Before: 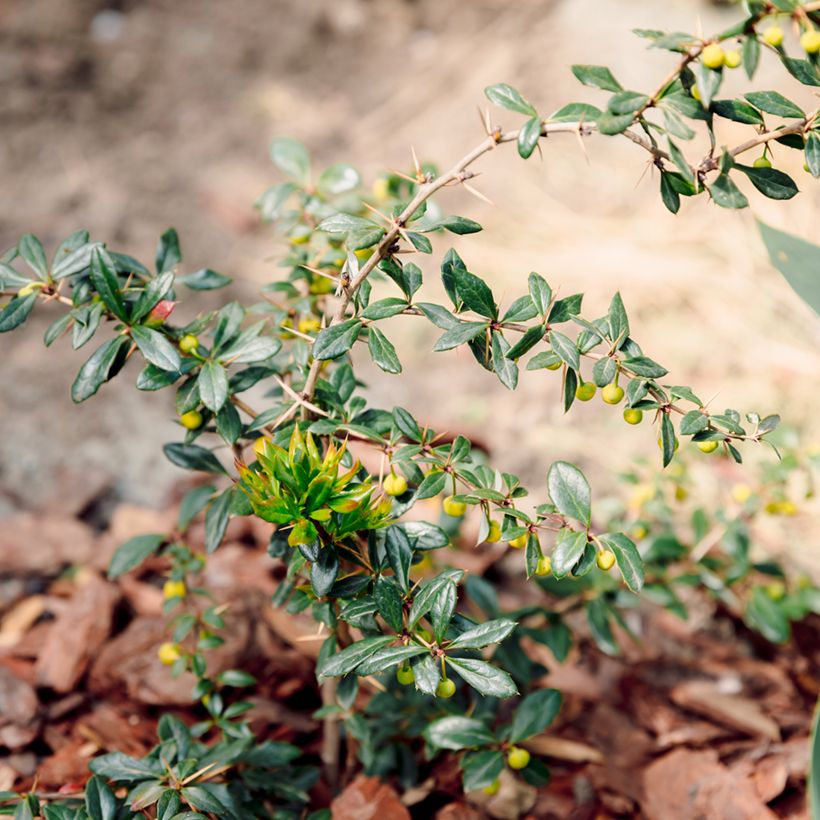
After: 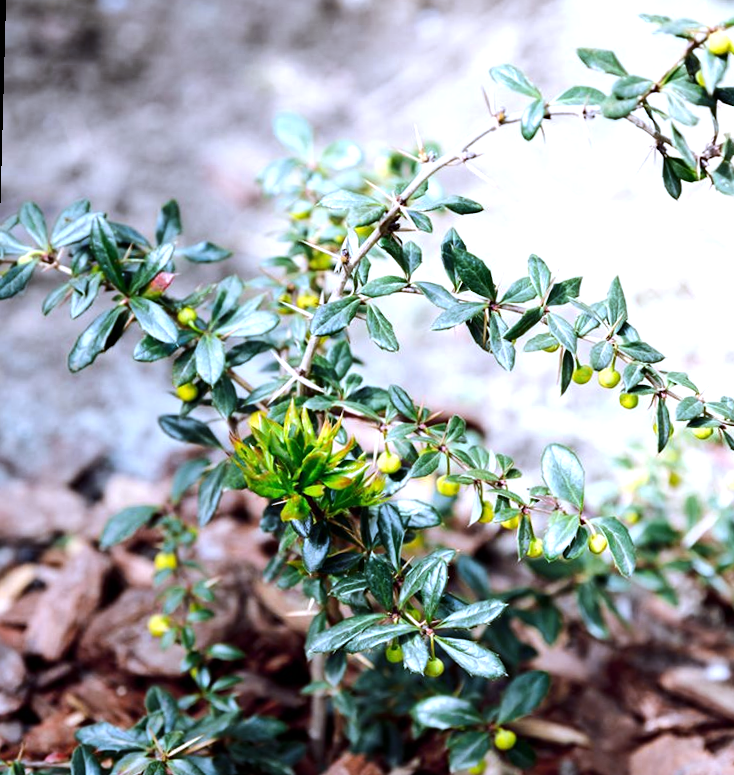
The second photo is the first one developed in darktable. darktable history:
tone equalizer: -8 EV -0.75 EV, -7 EV -0.7 EV, -6 EV -0.6 EV, -5 EV -0.4 EV, -3 EV 0.4 EV, -2 EV 0.6 EV, -1 EV 0.7 EV, +0 EV 0.75 EV, edges refinement/feathering 500, mask exposure compensation -1.57 EV, preserve details no
rotate and perspective: rotation 1.57°, crop left 0.018, crop right 0.982, crop top 0.039, crop bottom 0.961
crop: right 9.509%, bottom 0.031%
white balance: red 0.871, blue 1.249
